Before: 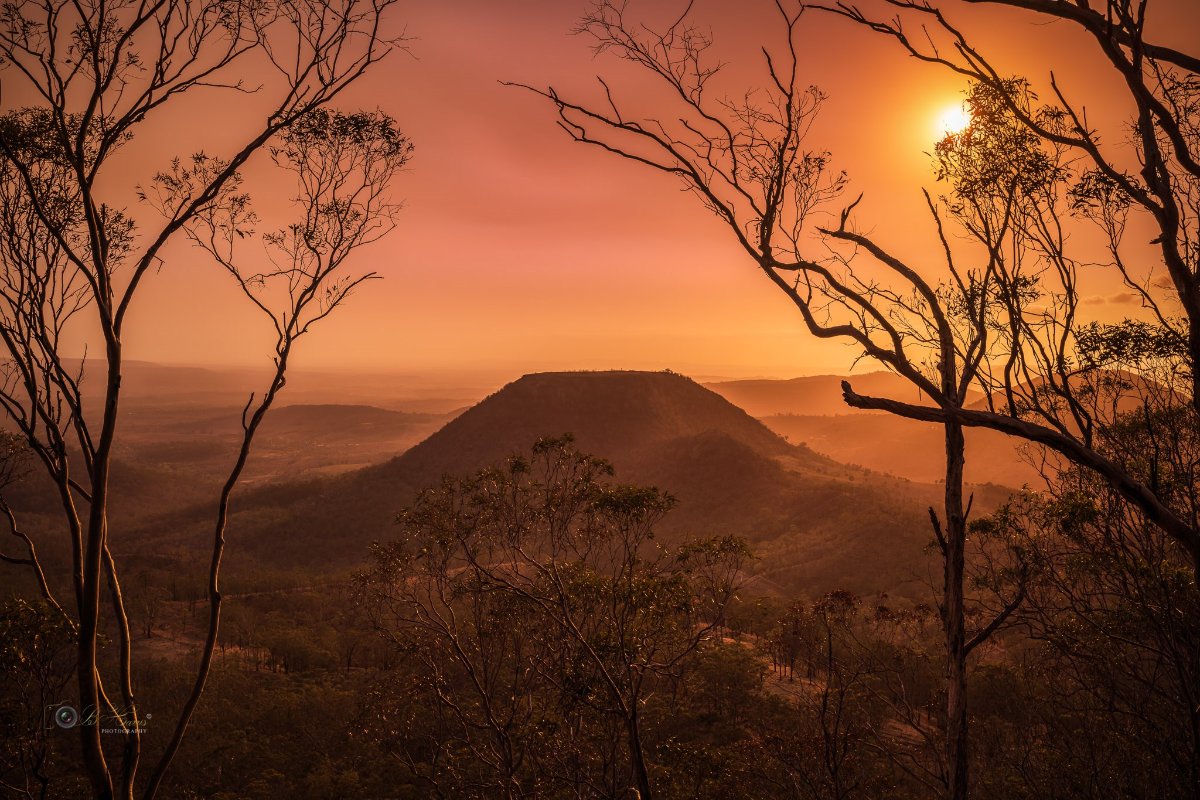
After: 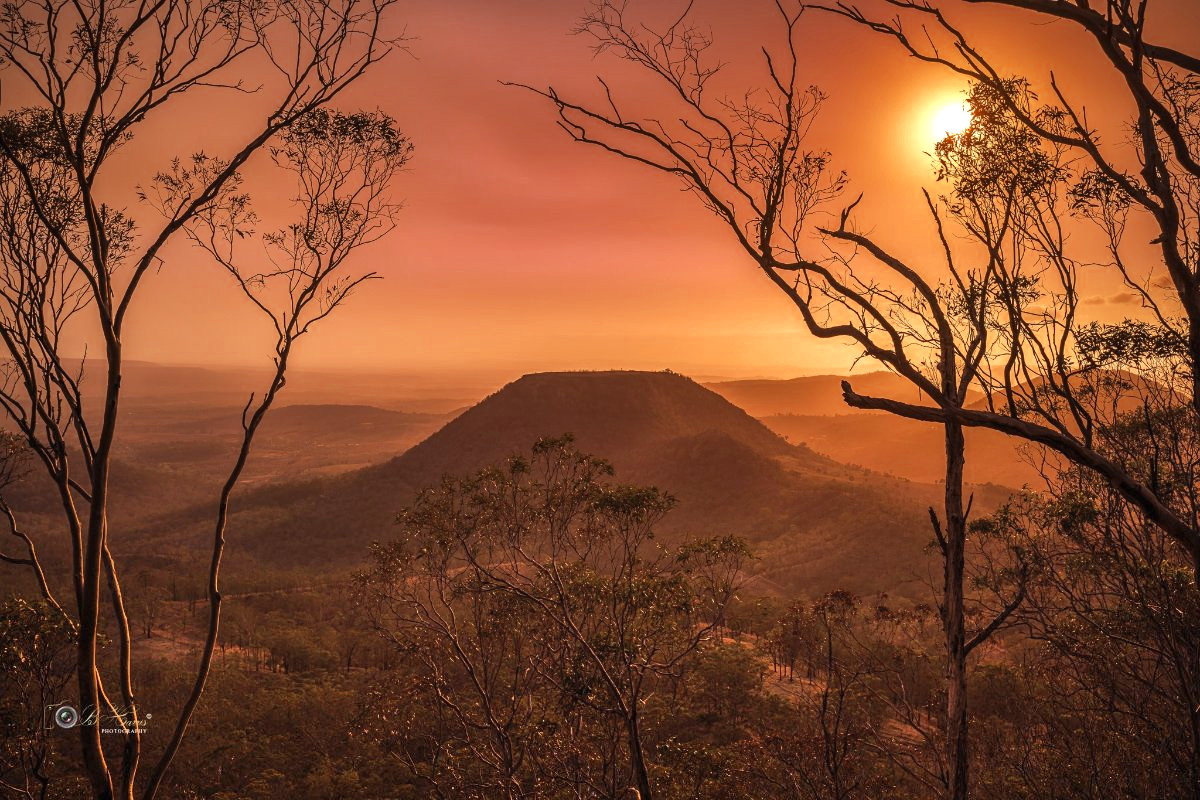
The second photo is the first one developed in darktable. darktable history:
color zones: curves: ch0 [(0, 0.5) (0.125, 0.4) (0.25, 0.5) (0.375, 0.4) (0.5, 0.4) (0.625, 0.35) (0.75, 0.35) (0.875, 0.5)]; ch1 [(0, 0.35) (0.125, 0.45) (0.25, 0.35) (0.375, 0.35) (0.5, 0.35) (0.625, 0.35) (0.75, 0.45) (0.875, 0.35)]; ch2 [(0, 0.6) (0.125, 0.5) (0.25, 0.5) (0.375, 0.6) (0.5, 0.6) (0.625, 0.5) (0.75, 0.5) (0.875, 0.5)]
shadows and highlights: soften with gaussian
exposure: black level correction 0, exposure 0.696 EV, compensate highlight preservation false
